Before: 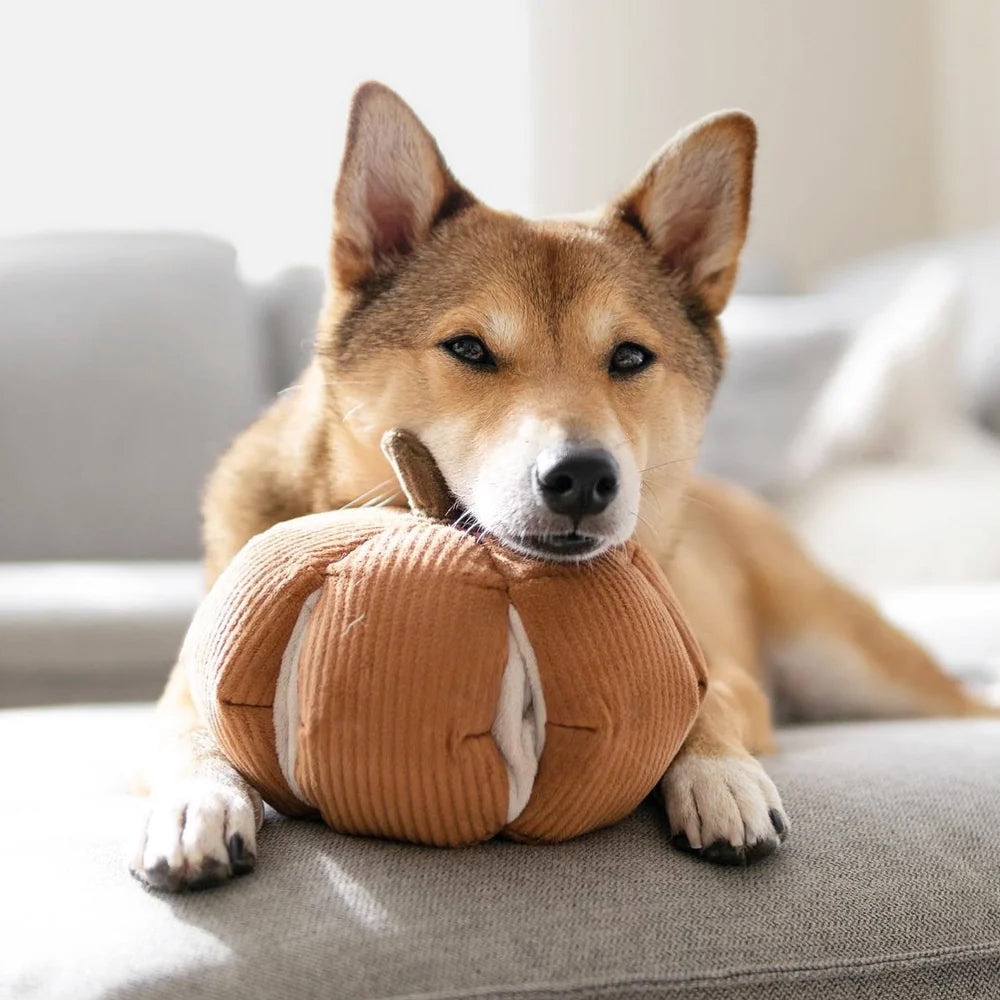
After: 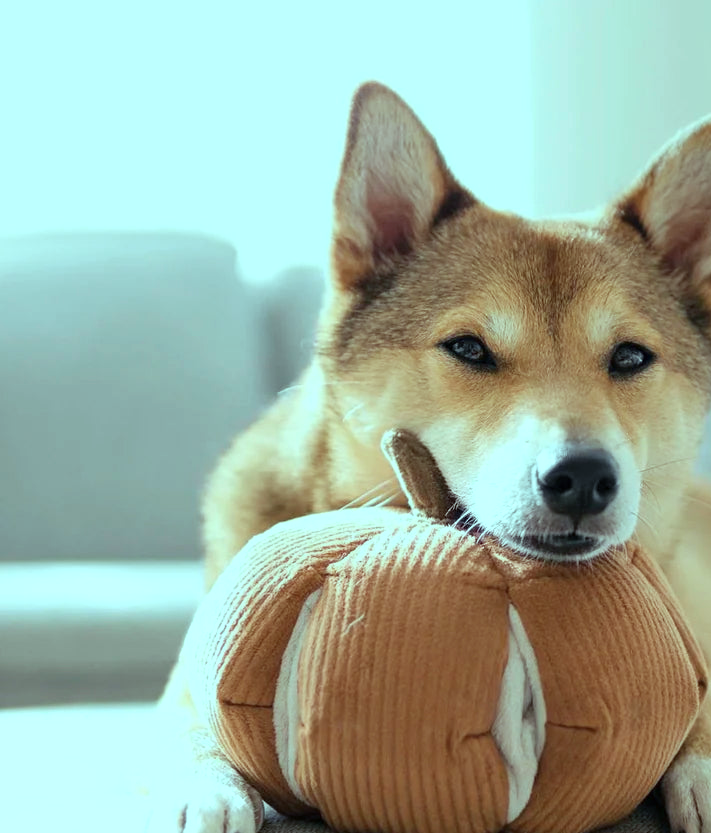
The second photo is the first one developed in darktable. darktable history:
color balance rgb: shadows lift › chroma 7.23%, shadows lift › hue 246.48°, highlights gain › chroma 5.38%, highlights gain › hue 196.93°, white fulcrum 1 EV
crop: right 28.885%, bottom 16.626%
